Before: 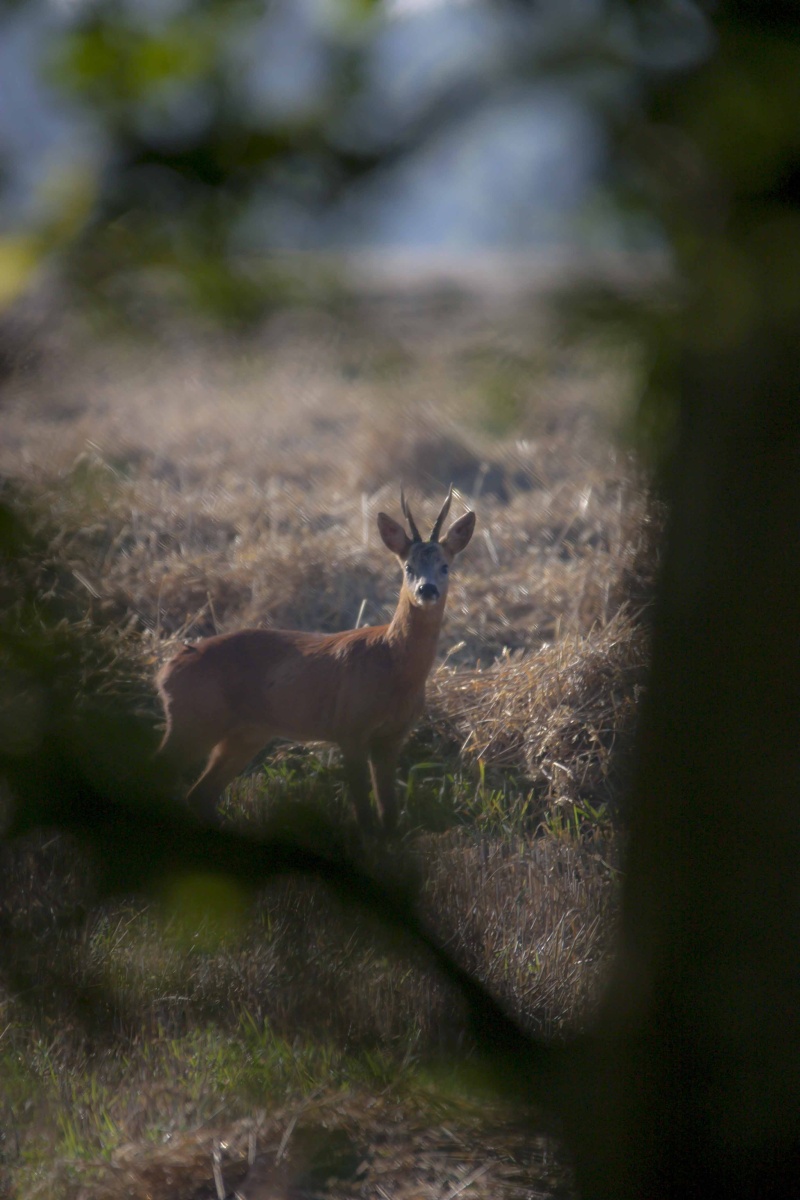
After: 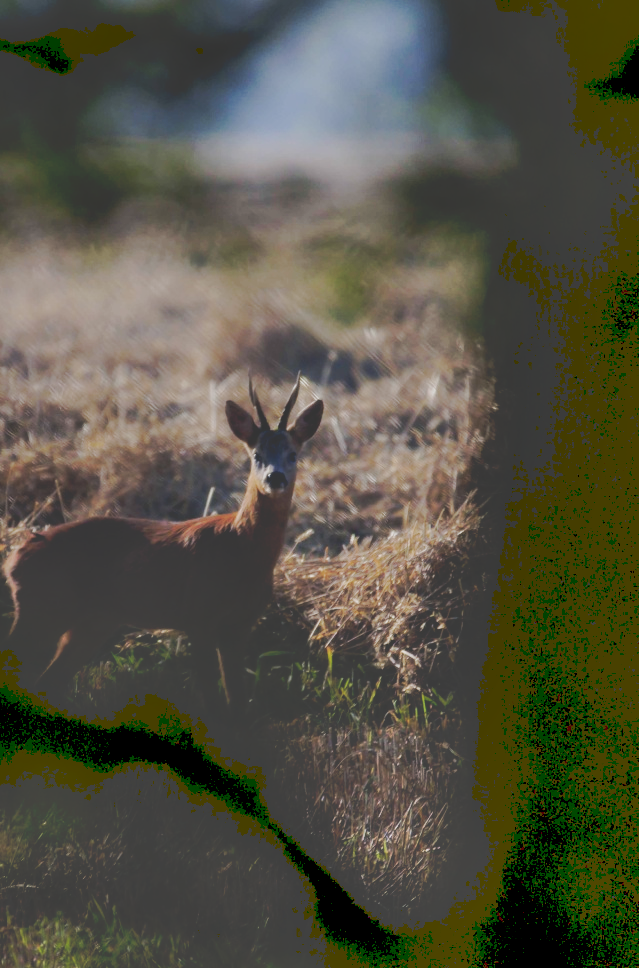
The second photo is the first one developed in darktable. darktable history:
tone curve: curves: ch0 [(0, 0) (0.003, 0.198) (0.011, 0.198) (0.025, 0.198) (0.044, 0.198) (0.069, 0.201) (0.1, 0.202) (0.136, 0.207) (0.177, 0.212) (0.224, 0.222) (0.277, 0.27) (0.335, 0.332) (0.399, 0.422) (0.468, 0.542) (0.543, 0.626) (0.623, 0.698) (0.709, 0.764) (0.801, 0.82) (0.898, 0.863) (1, 1)], preserve colors none
shadows and highlights: low approximation 0.01, soften with gaussian
exposure: black level correction 0.006, exposure -0.221 EV, compensate highlight preservation false
crop: left 19.051%, top 9.4%, right 0.001%, bottom 9.713%
